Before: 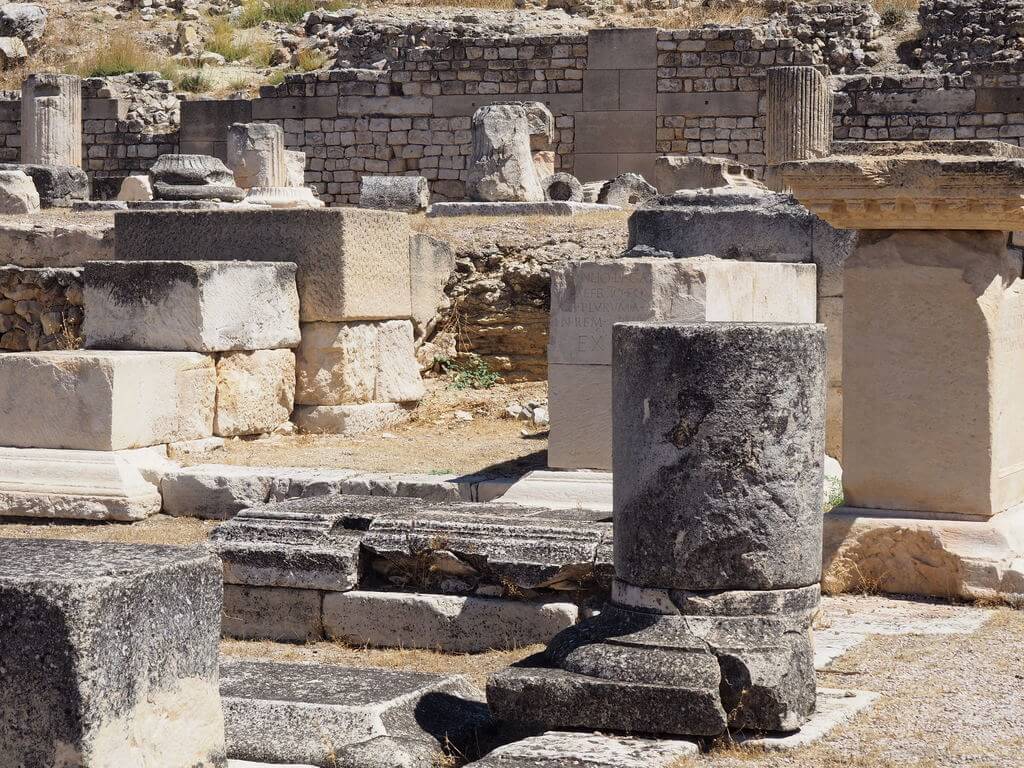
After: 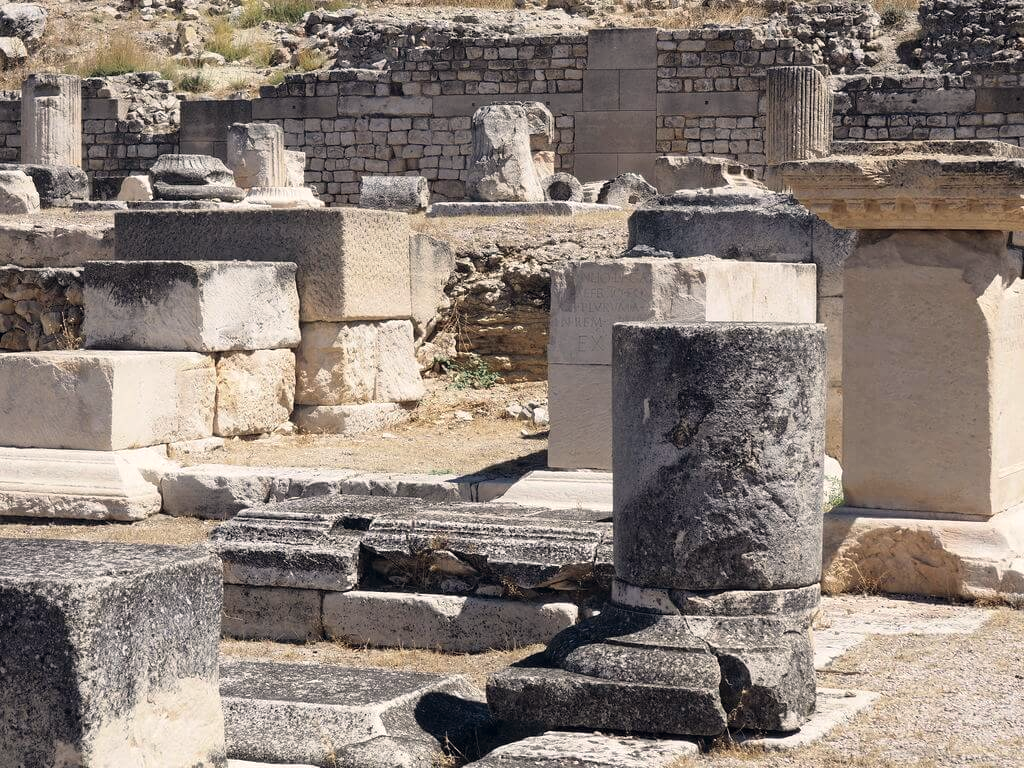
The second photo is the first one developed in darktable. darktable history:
levels: levels [0, 0.48, 0.961]
color correction: highlights a* 2.75, highlights b* 5, shadows a* -2.04, shadows b* -4.84, saturation 0.8
